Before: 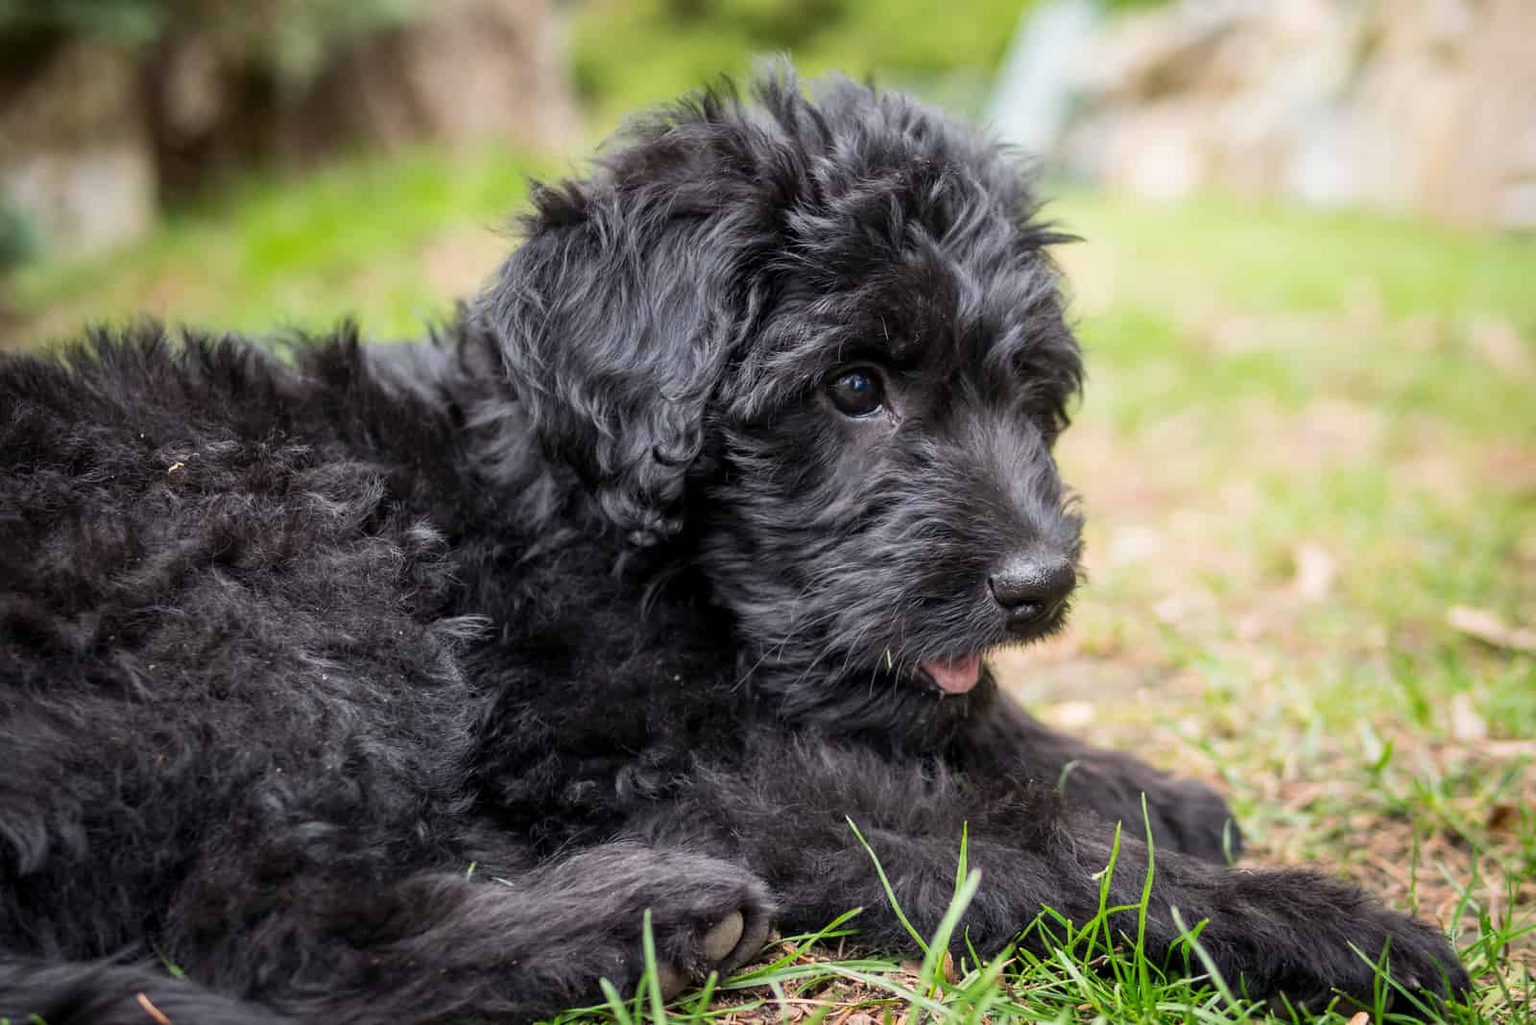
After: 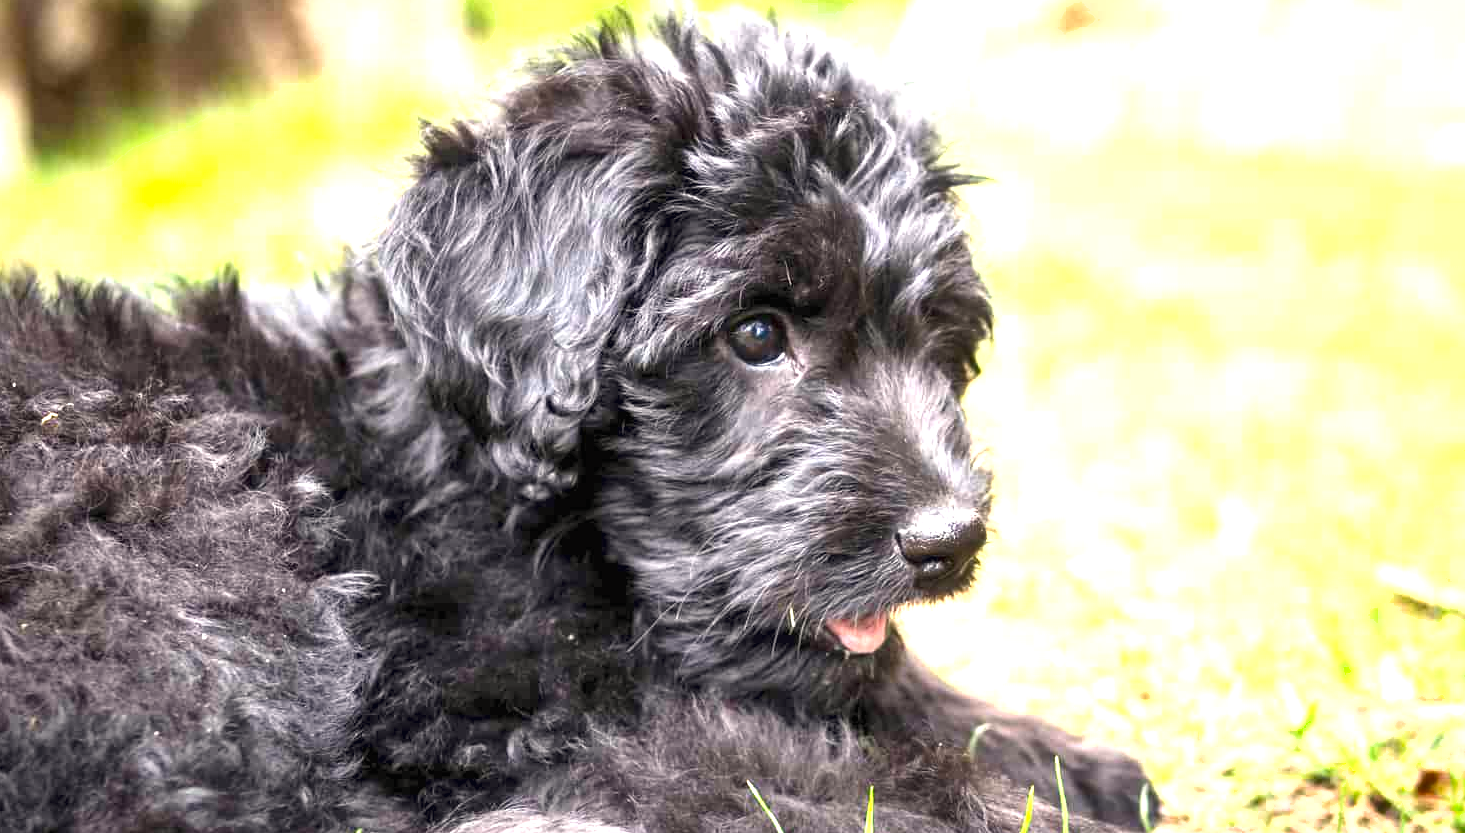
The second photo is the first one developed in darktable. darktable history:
crop: left 8.386%, top 6.55%, bottom 15.376%
color calibration: output R [1.063, -0.012, -0.003, 0], output G [0, 1.022, 0.021, 0], output B [-0.079, 0.047, 1, 0], gray › normalize channels true, illuminant same as pipeline (D50), adaptation XYZ, x 0.346, y 0.358, temperature 5009.37 K, gamut compression 0.002
exposure: black level correction 0, exposure 1.709 EV, compensate exposure bias true, compensate highlight preservation false
shadows and highlights: radius 125.72, shadows 30.42, highlights -31.15, low approximation 0.01, soften with gaussian
